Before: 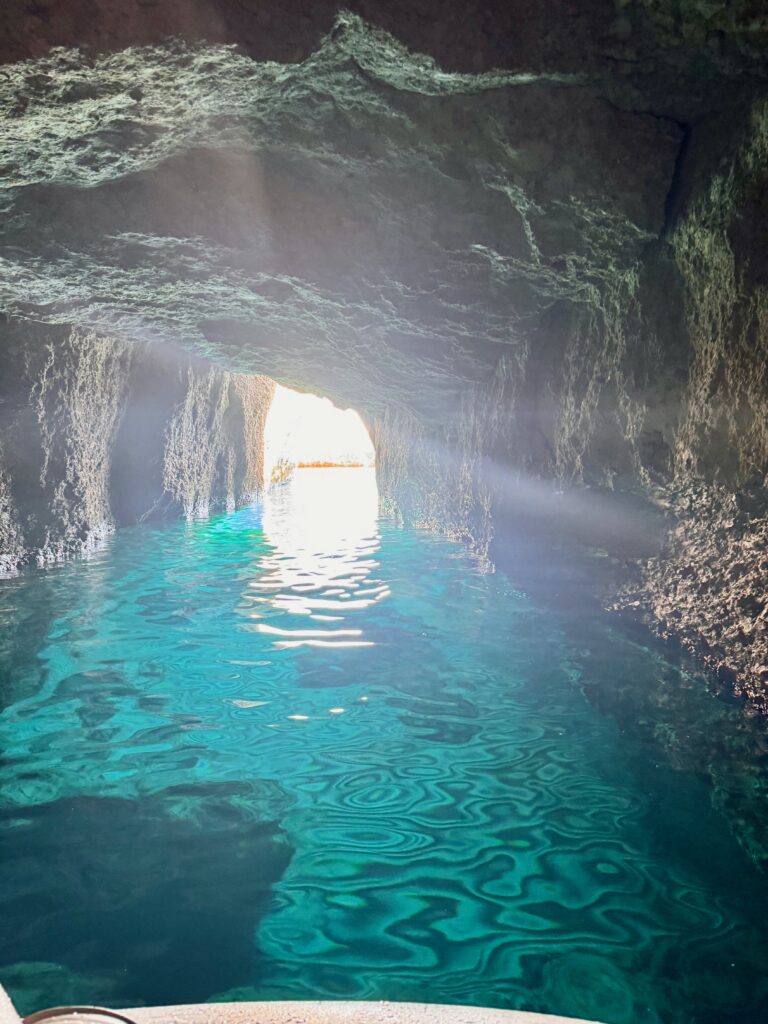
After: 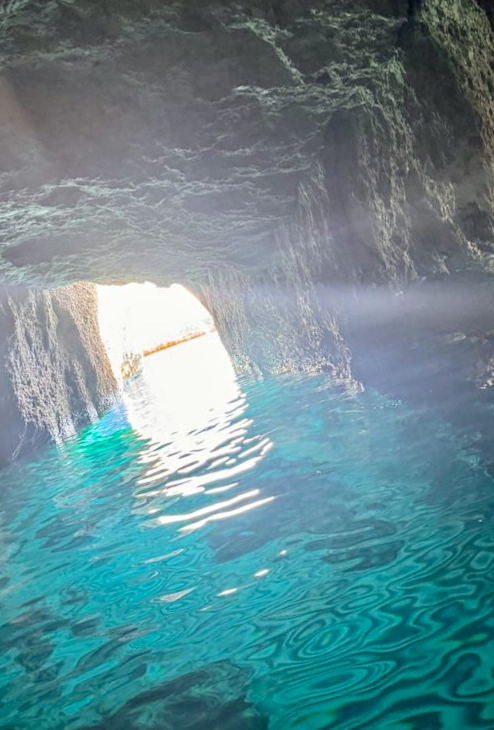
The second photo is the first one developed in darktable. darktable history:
base curve: curves: ch0 [(0, 0) (0.283, 0.295) (1, 1)], preserve colors none
crop and rotate: angle 19.39°, left 6.846%, right 3.96%, bottom 1.13%
vignetting: fall-off radius 99.42%, saturation 0.003, center (-0.031, -0.047), width/height ratio 1.338, unbound false
local contrast: on, module defaults
shadows and highlights: shadows 52.01, highlights -28.7, soften with gaussian
